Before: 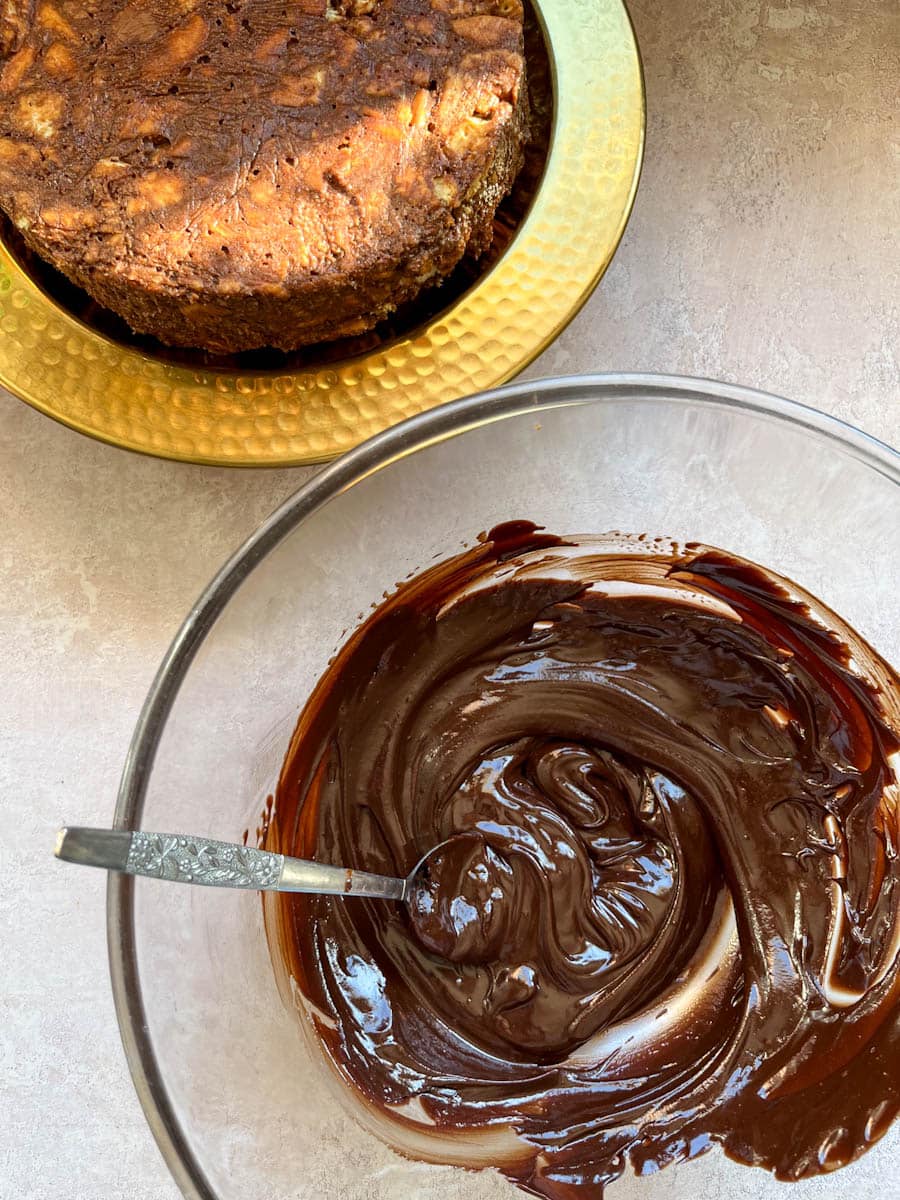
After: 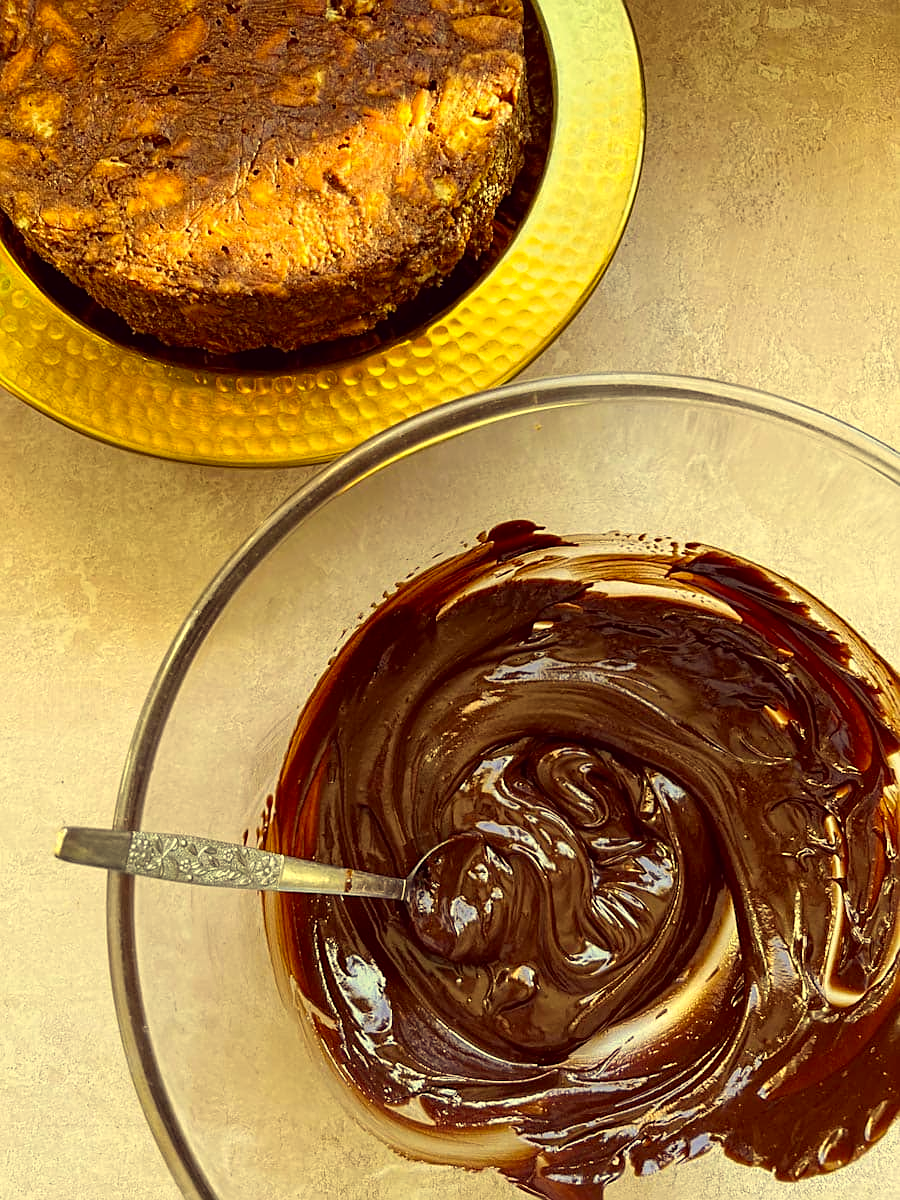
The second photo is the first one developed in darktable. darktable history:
sharpen: on, module defaults
color correction: highlights a* -0.554, highlights b* 39.81, shadows a* 9.26, shadows b* -0.686
